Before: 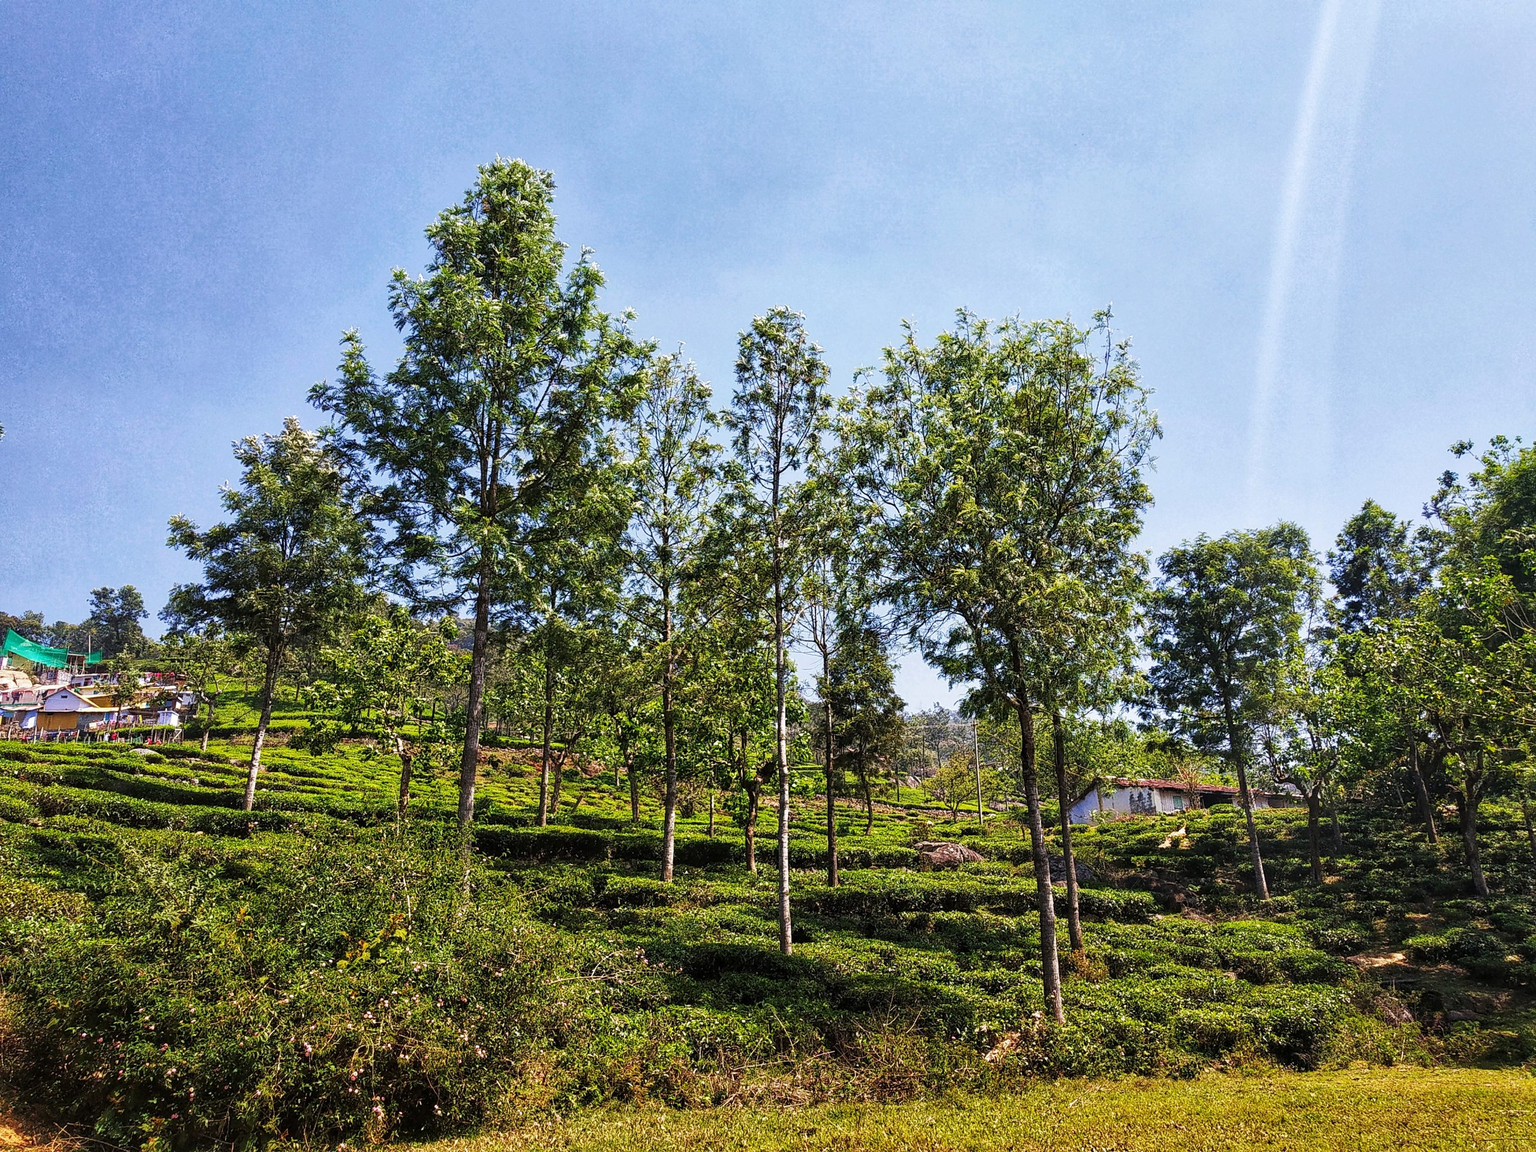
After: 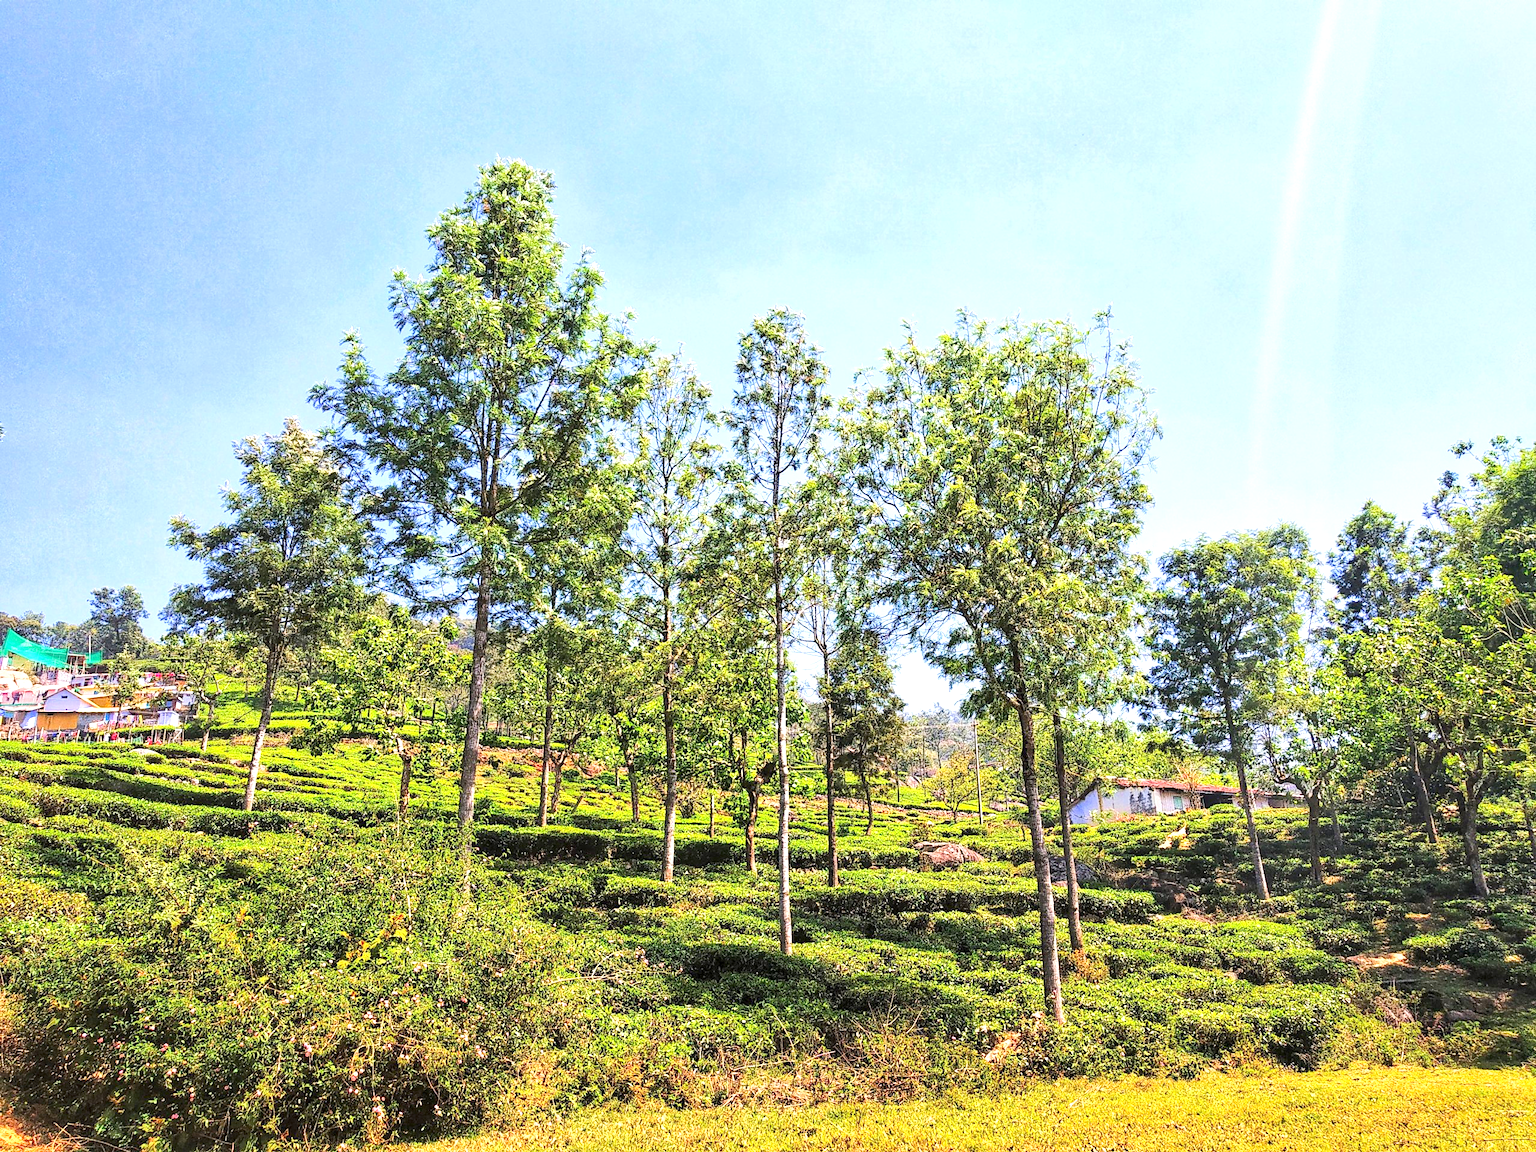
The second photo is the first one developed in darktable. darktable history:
tone equalizer: -8 EV 1.99 EV, -7 EV 1.98 EV, -6 EV 1.98 EV, -5 EV 2 EV, -4 EV 1.96 EV, -3 EV 1.49 EV, -2 EV 0.987 EV, -1 EV 0.51 EV, edges refinement/feathering 500, mask exposure compensation -1.57 EV, preserve details no
